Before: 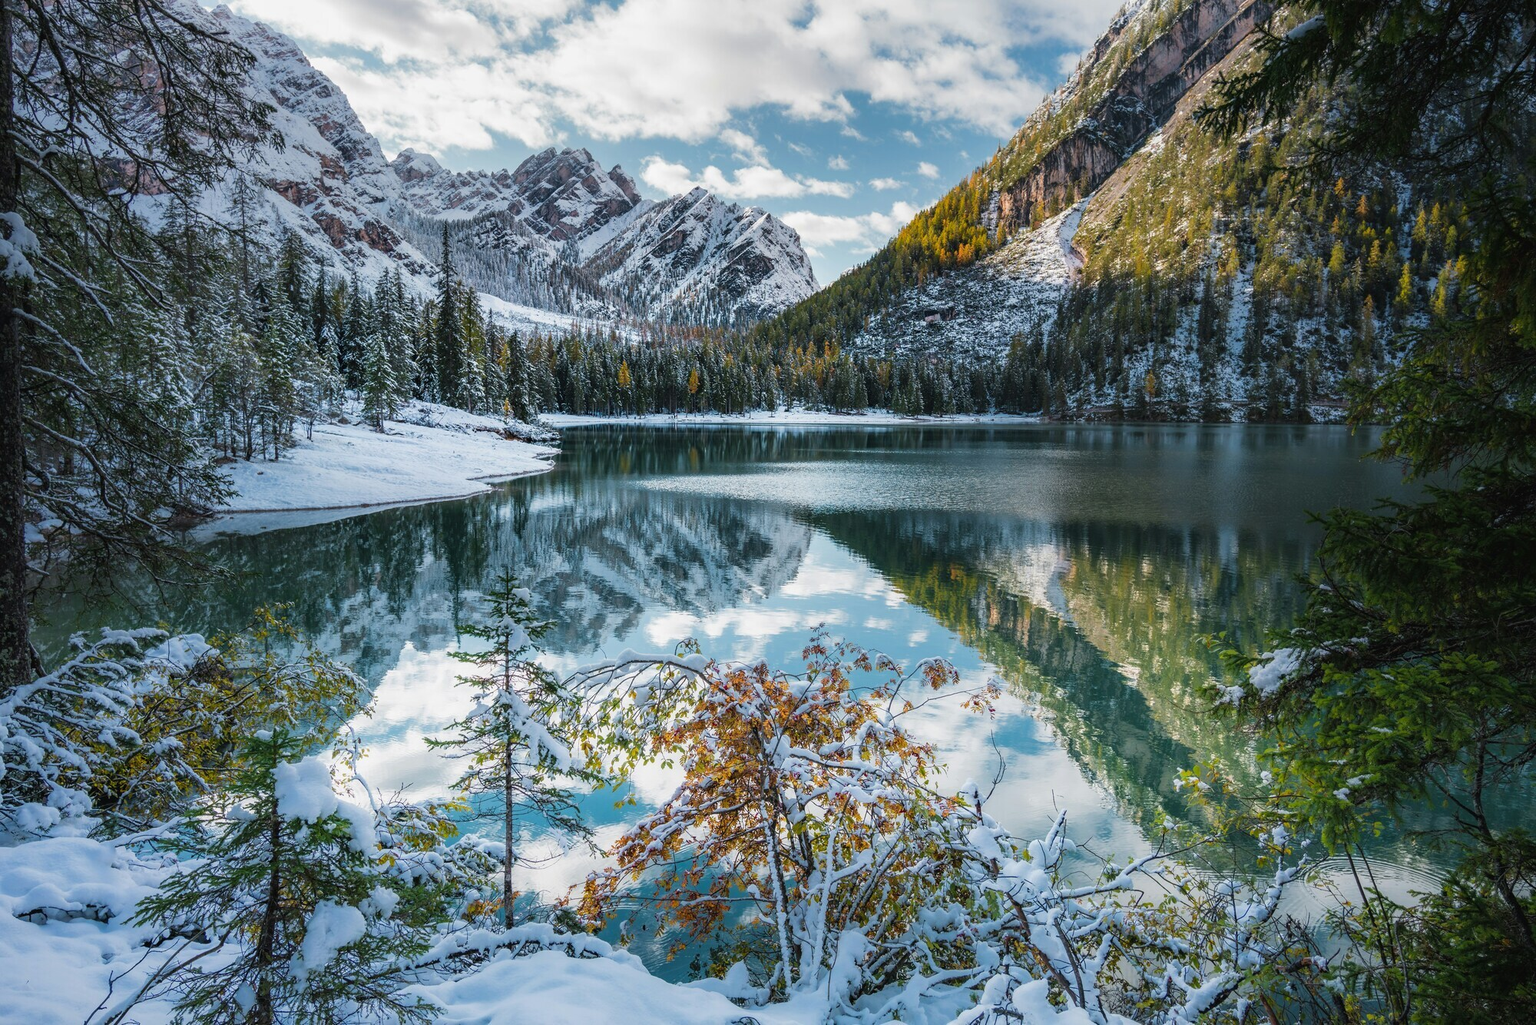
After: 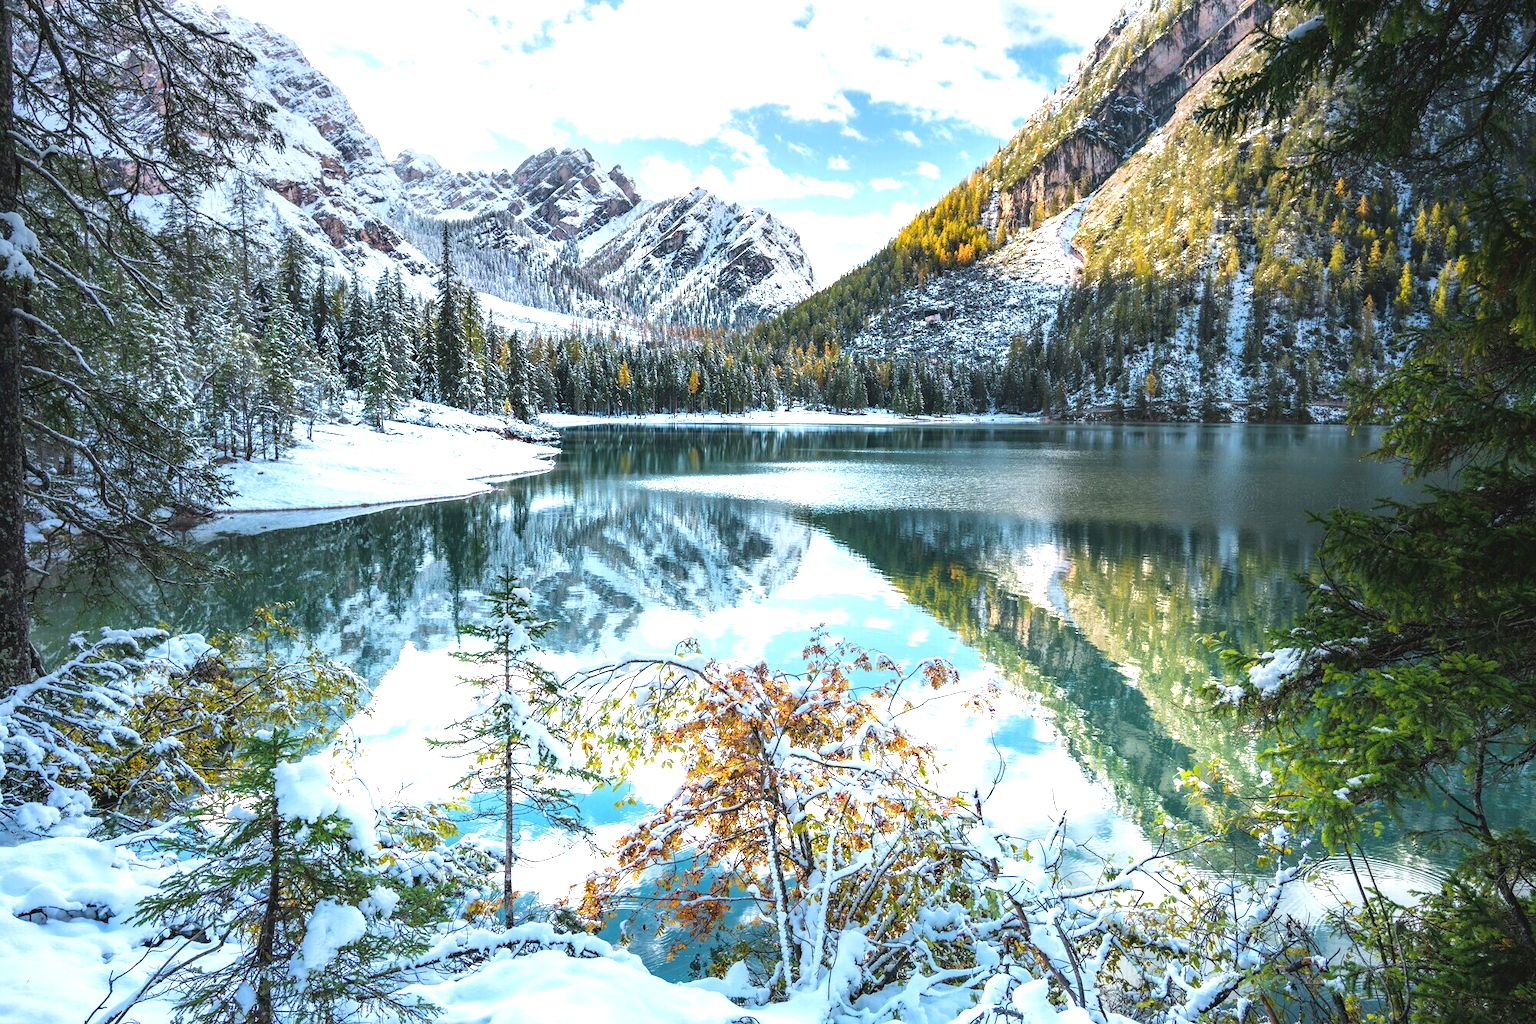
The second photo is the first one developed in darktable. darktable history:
exposure: black level correction 0, exposure 1.199 EV, compensate exposure bias true, compensate highlight preservation false
tone equalizer: on, module defaults
